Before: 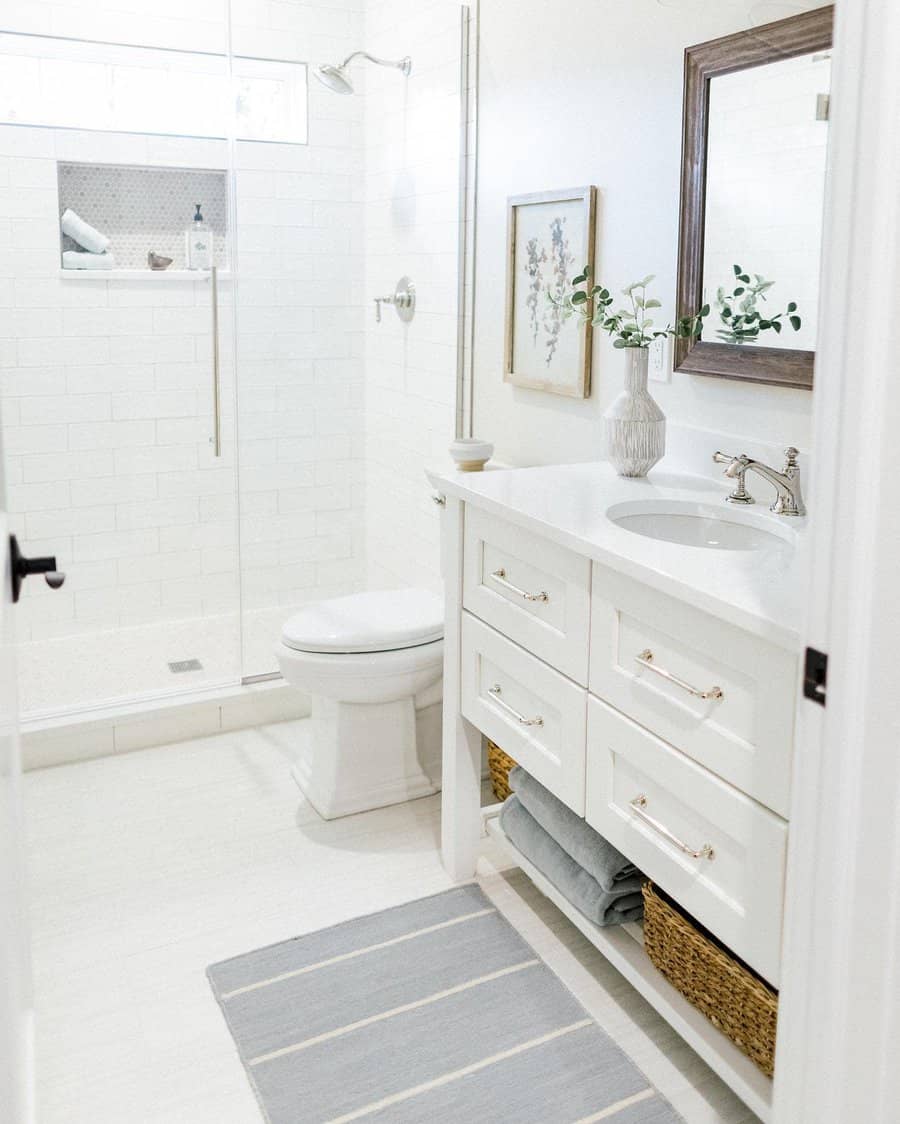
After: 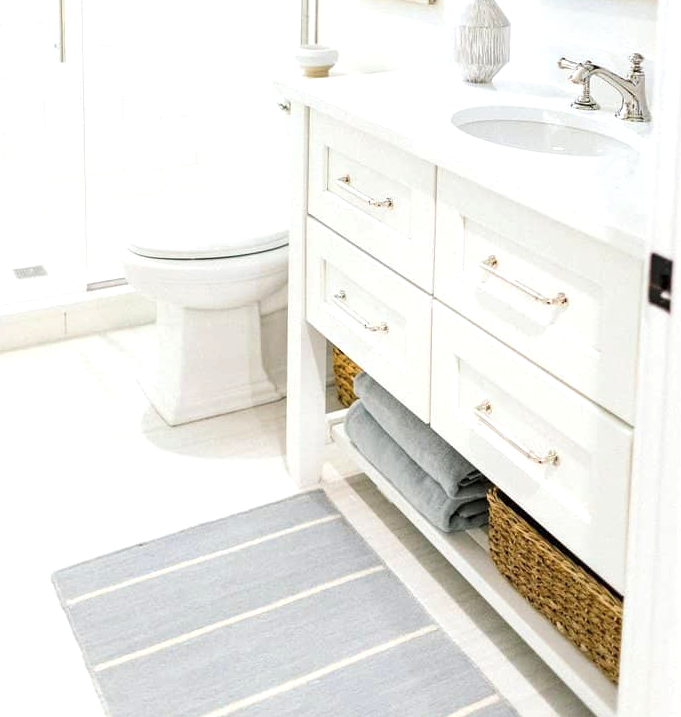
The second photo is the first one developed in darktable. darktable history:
crop and rotate: left 17.299%, top 35.115%, right 7.015%, bottom 1.024%
white balance: red 1, blue 1
color zones: curves: ch0 [(0, 0.5) (0.143, 0.5) (0.286, 0.5) (0.429, 0.5) (0.62, 0.489) (0.714, 0.445) (0.844, 0.496) (1, 0.5)]; ch1 [(0, 0.5) (0.143, 0.5) (0.286, 0.5) (0.429, 0.5) (0.571, 0.5) (0.714, 0.523) (0.857, 0.5) (1, 0.5)]
exposure: exposure 0.493 EV, compensate highlight preservation false
